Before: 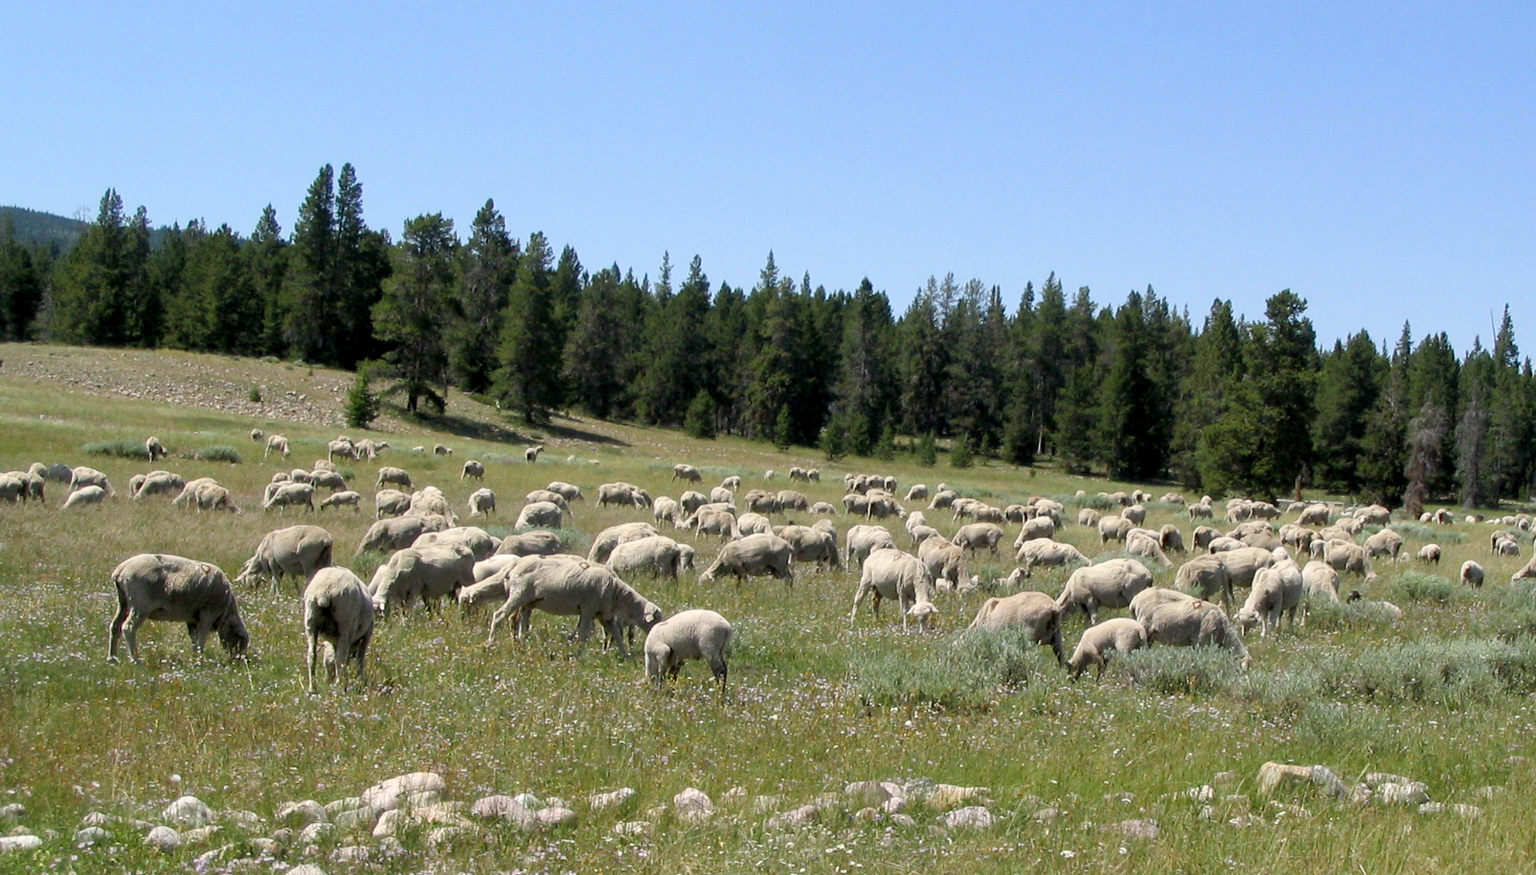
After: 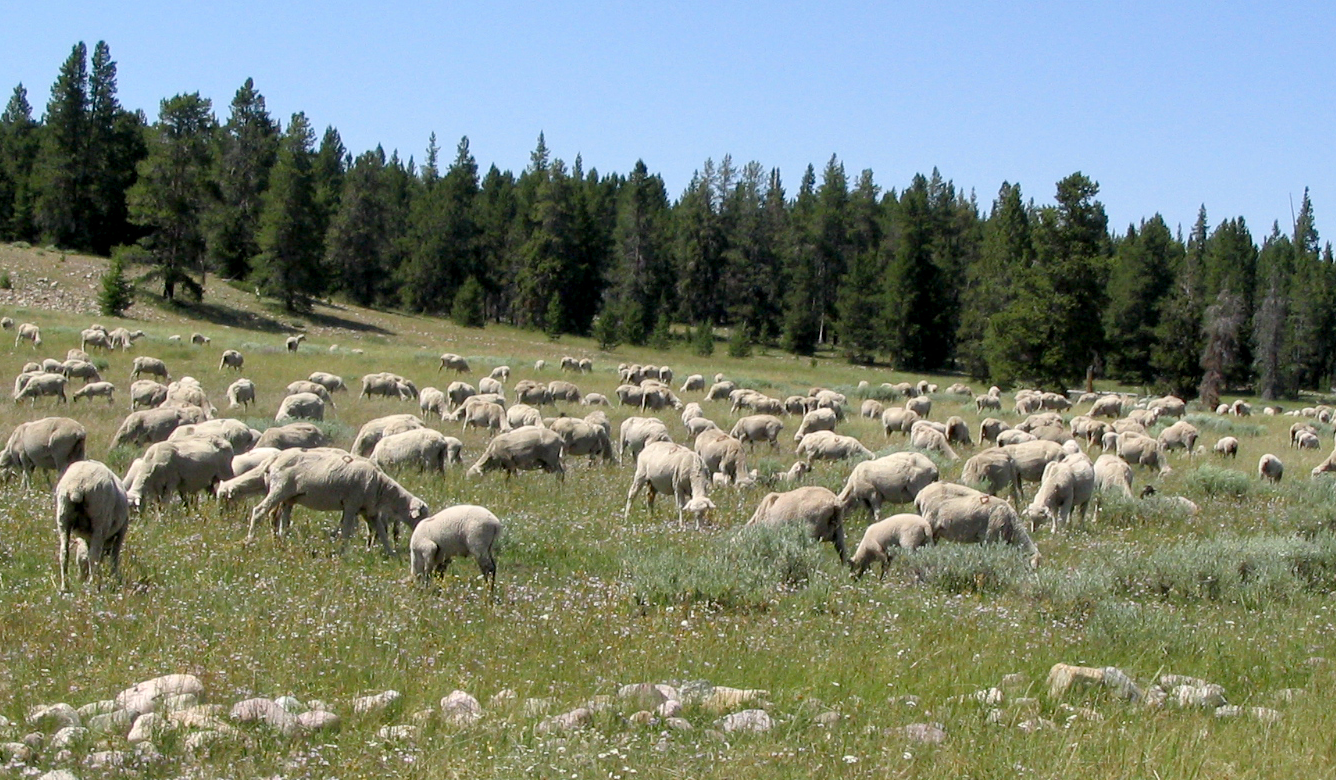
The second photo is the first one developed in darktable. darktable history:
tone equalizer: on, module defaults
crop: left 16.315%, top 14.246%
